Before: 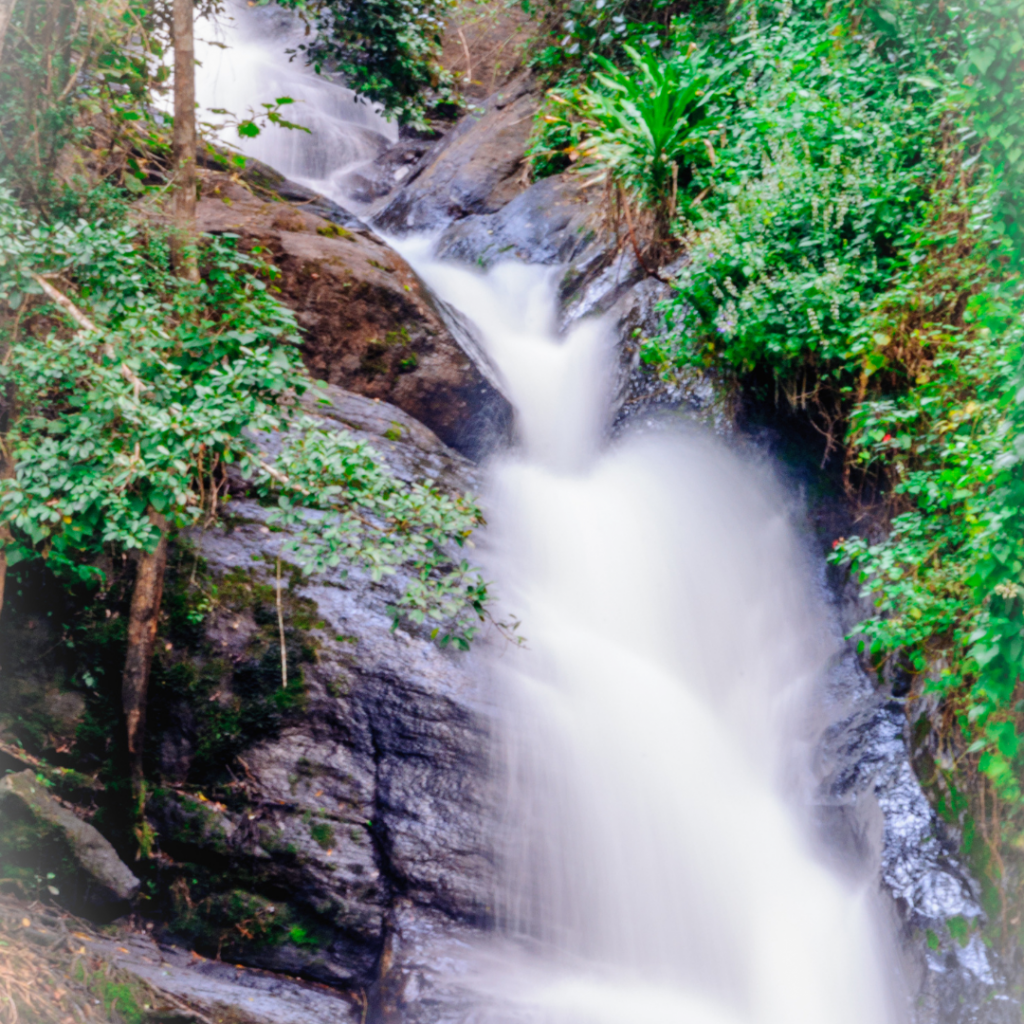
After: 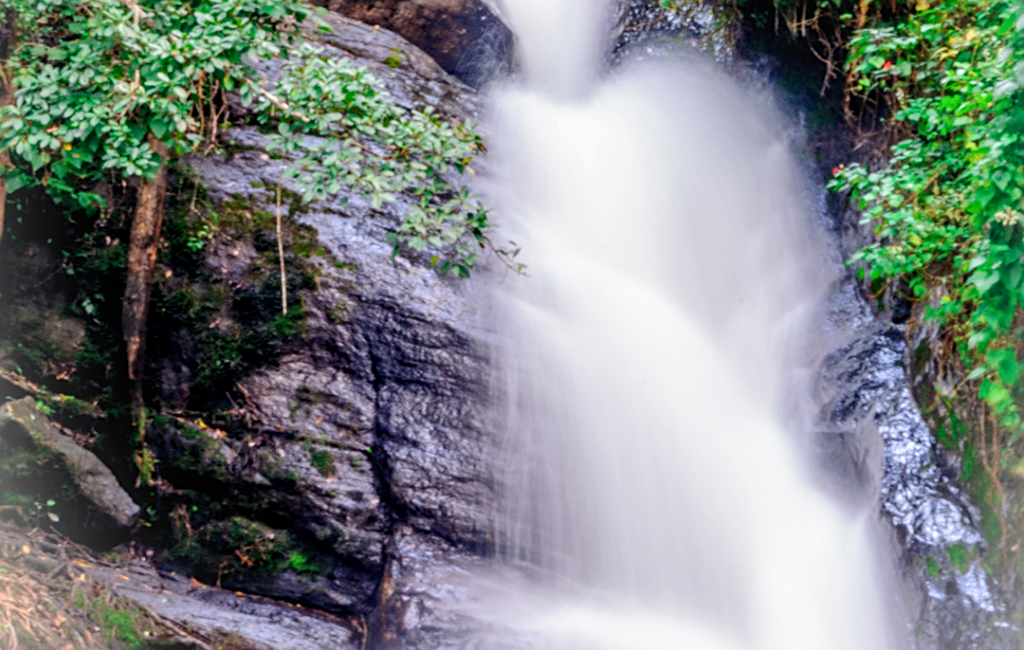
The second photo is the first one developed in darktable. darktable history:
sharpen: on, module defaults
crop and rotate: top 36.494%
local contrast: on, module defaults
